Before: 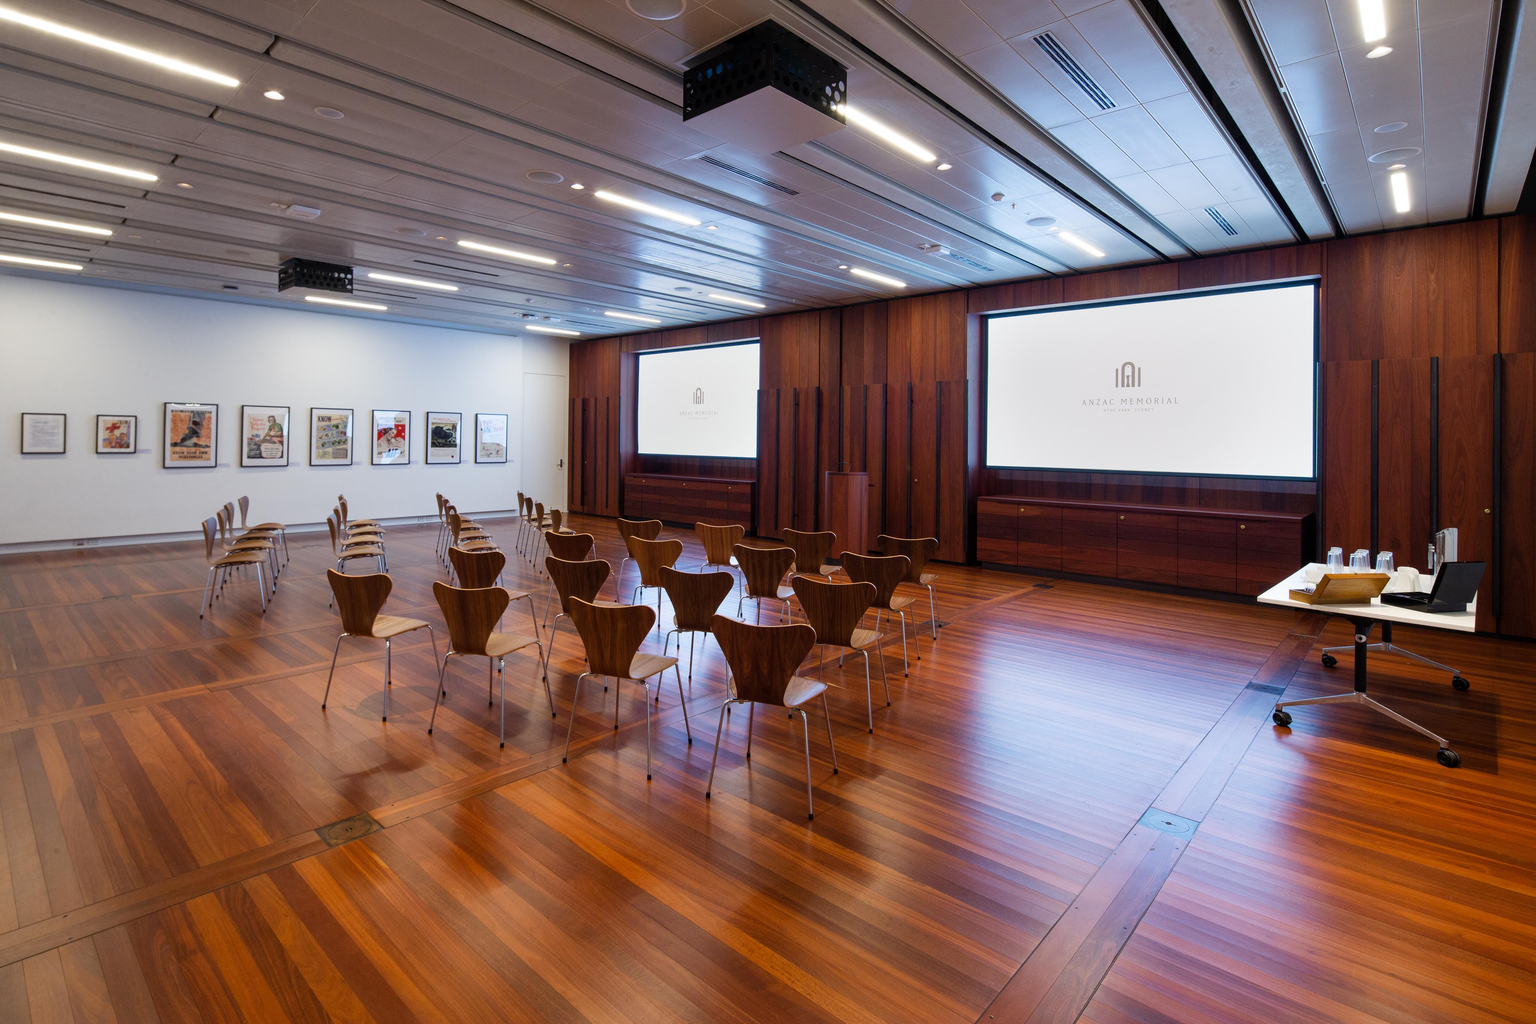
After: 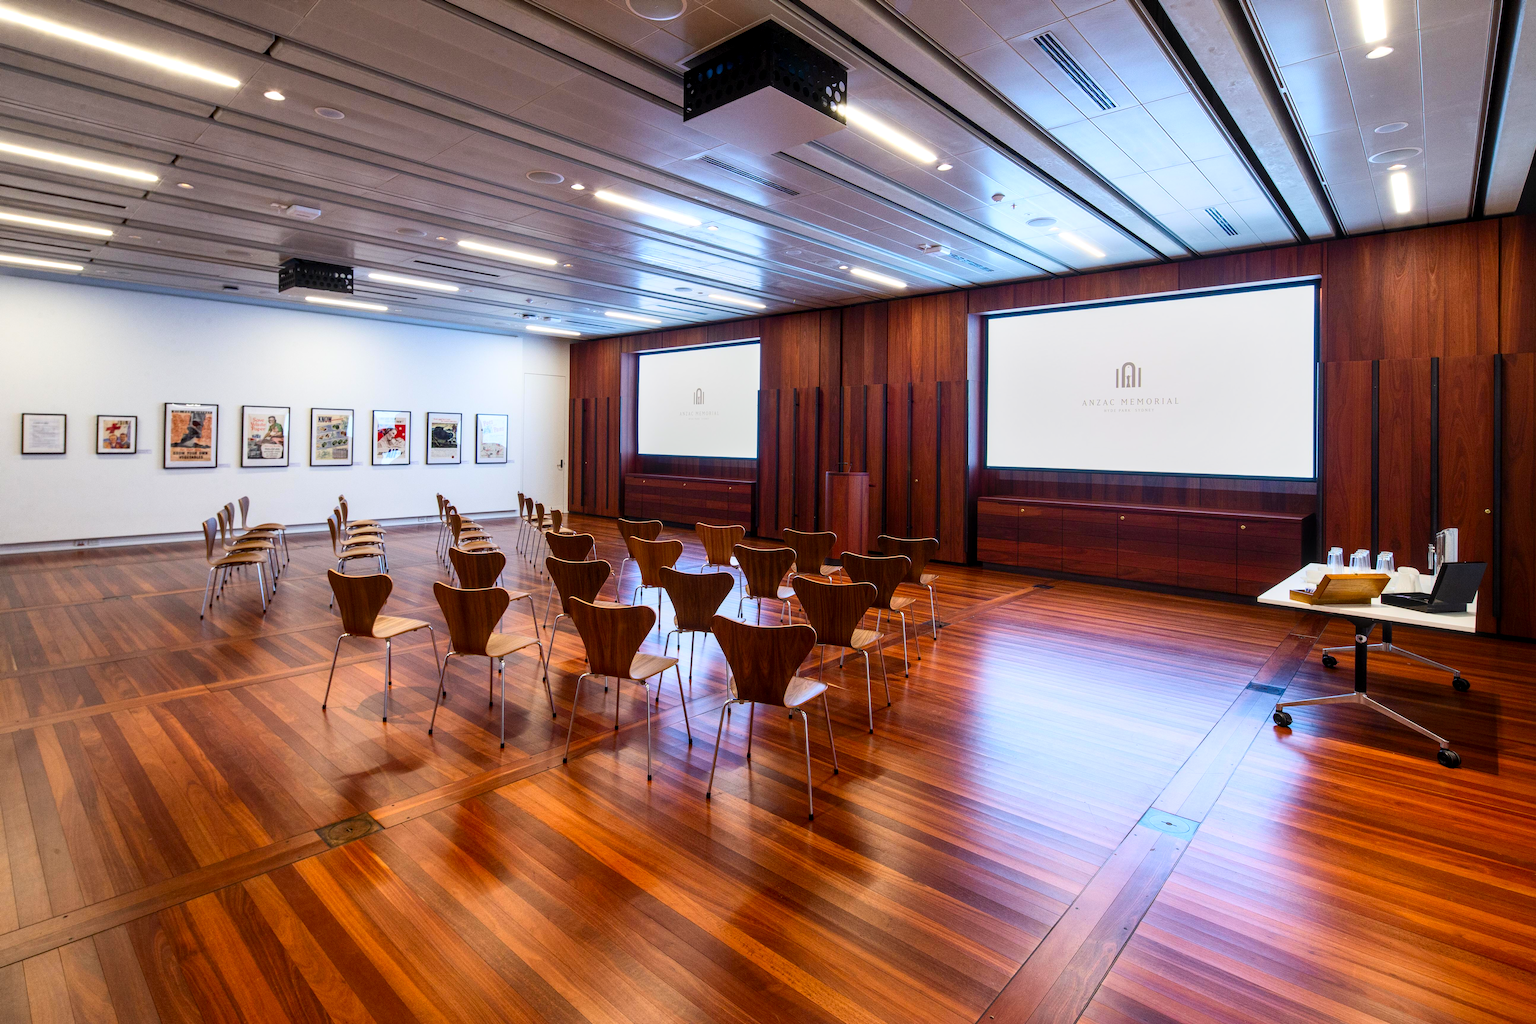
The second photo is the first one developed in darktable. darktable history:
contrast brightness saturation: contrast 0.23, brightness 0.1, saturation 0.29
local contrast: on, module defaults
